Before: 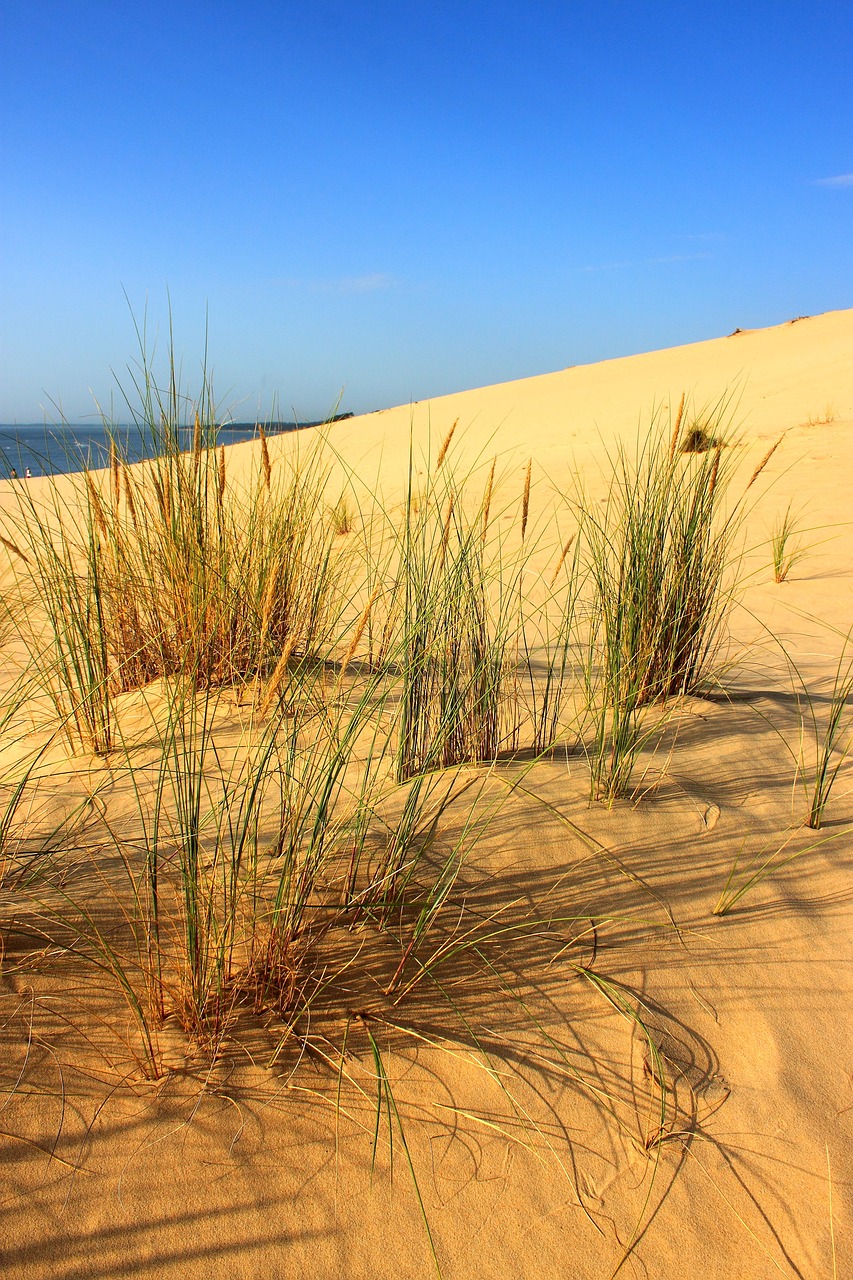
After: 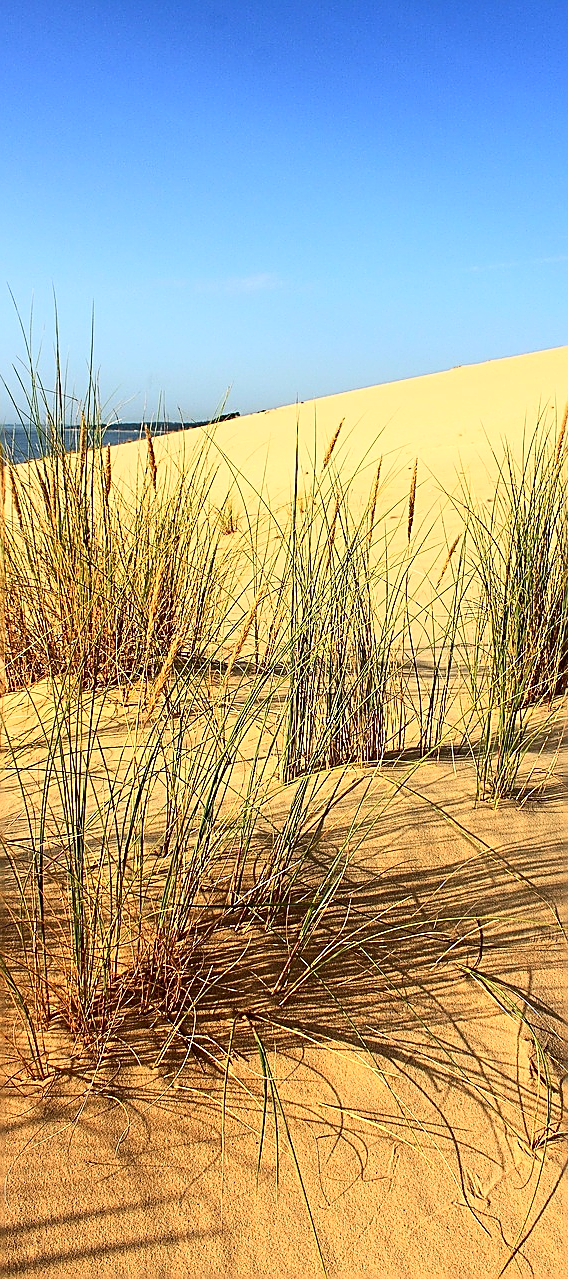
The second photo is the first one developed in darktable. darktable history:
contrast brightness saturation: contrast 0.243, brightness 0.092
sharpen: radius 1.722, amount 1.291
crop and rotate: left 13.385%, right 19.958%
